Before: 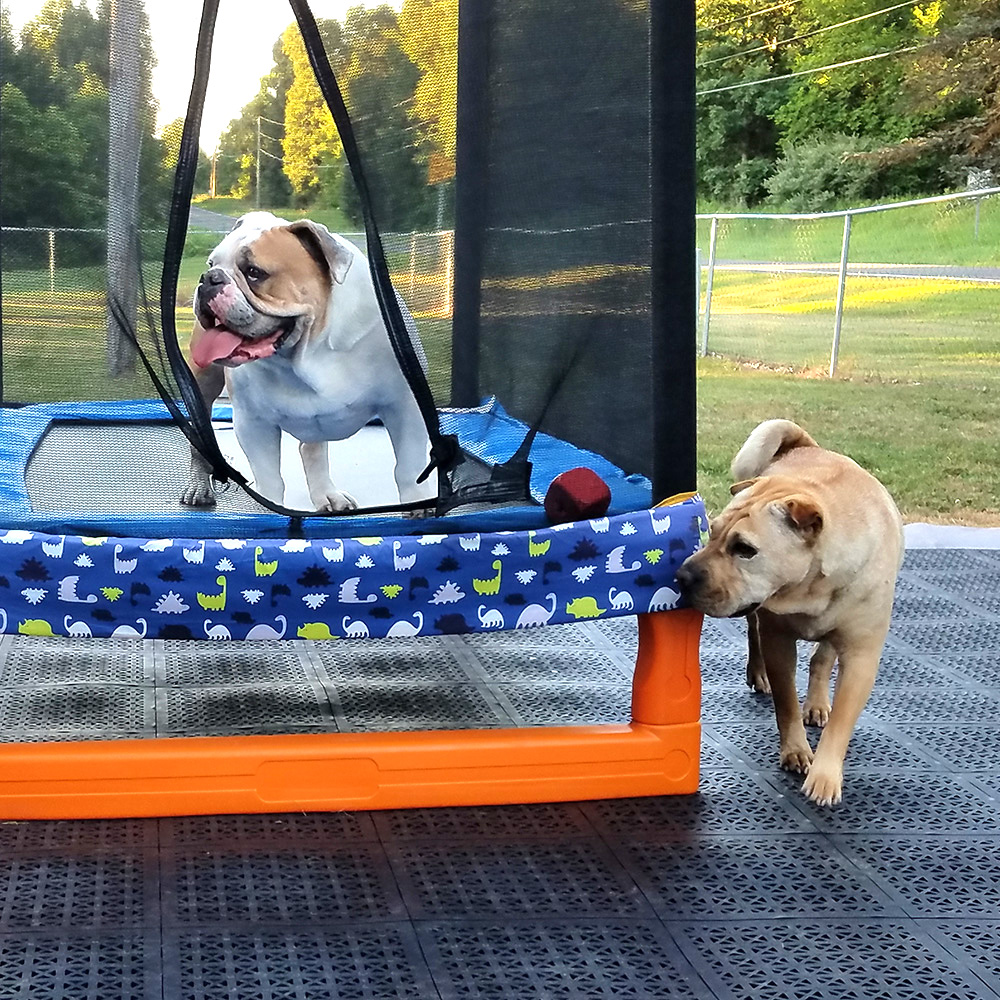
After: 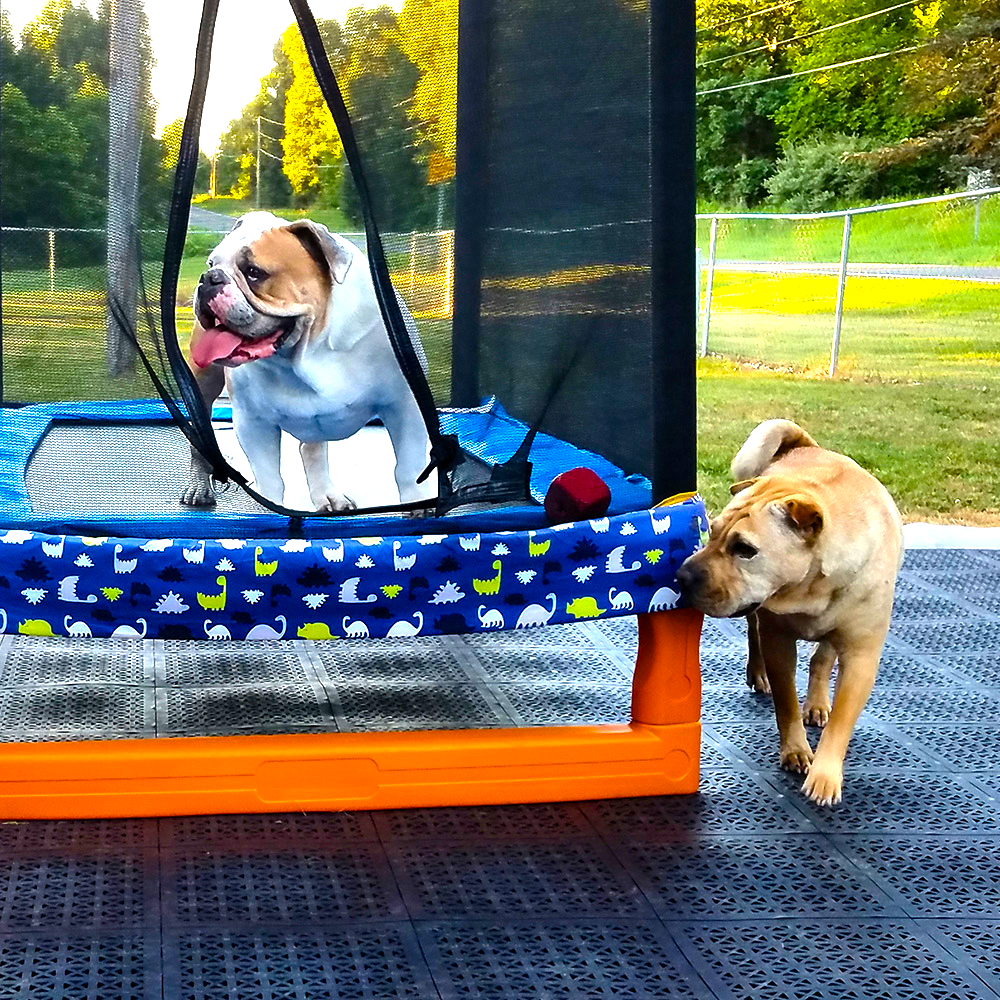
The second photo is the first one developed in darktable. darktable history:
rotate and perspective: automatic cropping original format, crop left 0, crop top 0
color balance rgb: linear chroma grading › global chroma 9%, perceptual saturation grading › global saturation 36%, perceptual saturation grading › shadows 35%, perceptual brilliance grading › global brilliance 15%, perceptual brilliance grading › shadows -35%, global vibrance 15%
